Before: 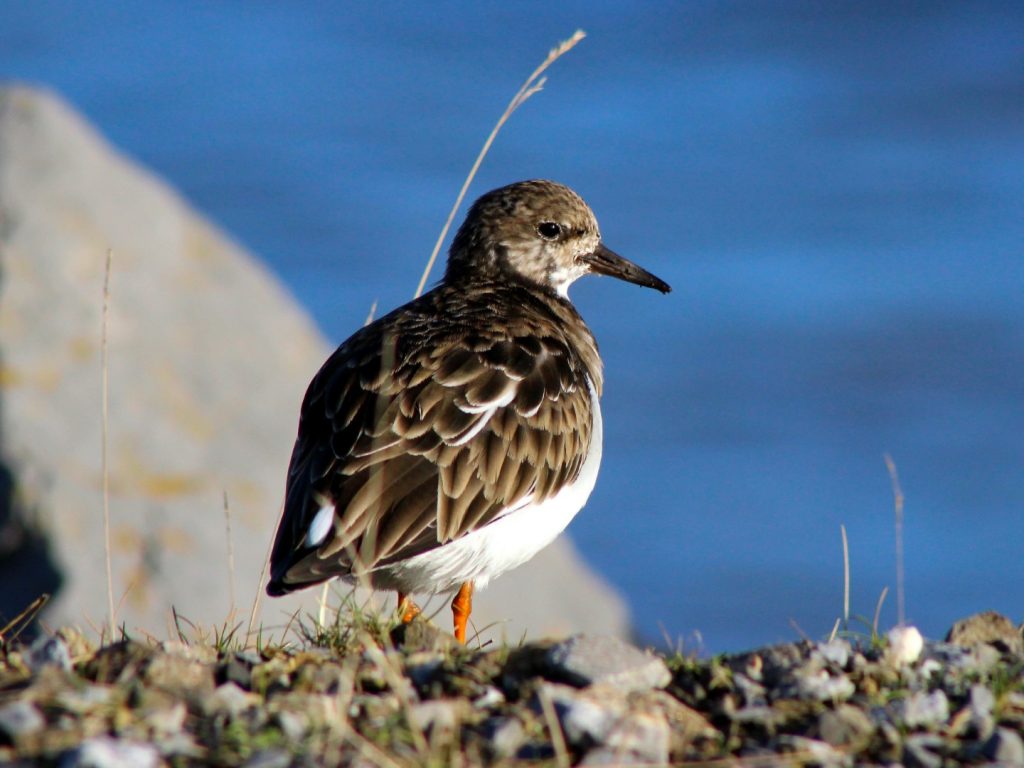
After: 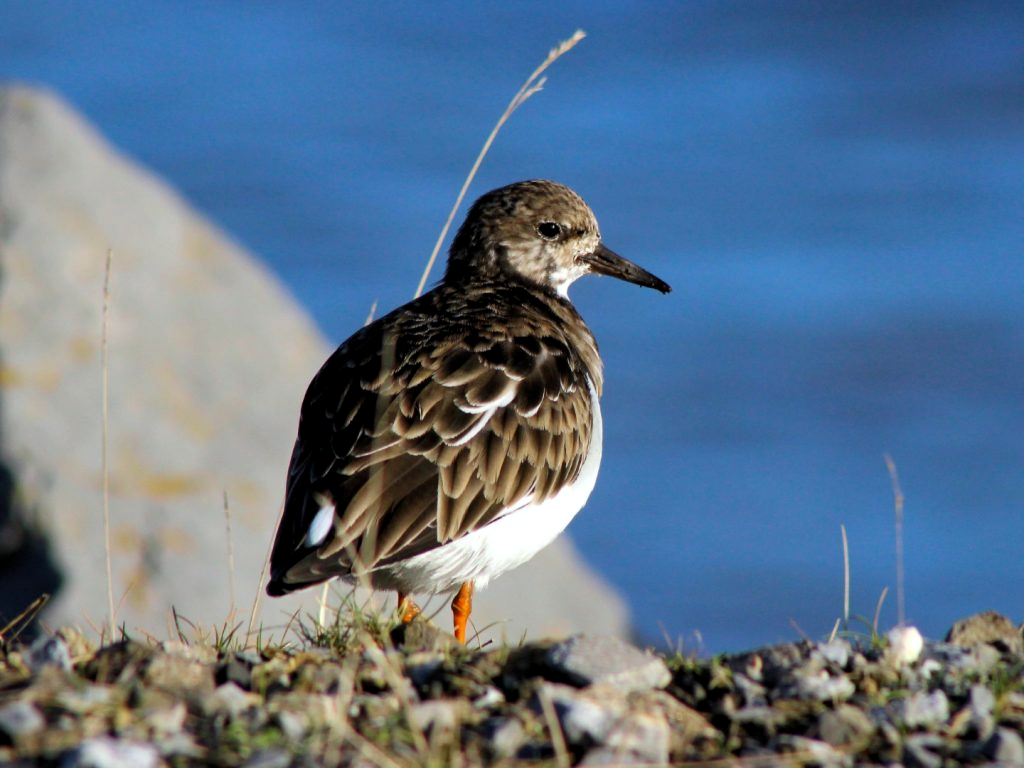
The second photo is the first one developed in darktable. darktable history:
white balance: red 0.986, blue 1.01
levels: levels [0.026, 0.507, 0.987]
